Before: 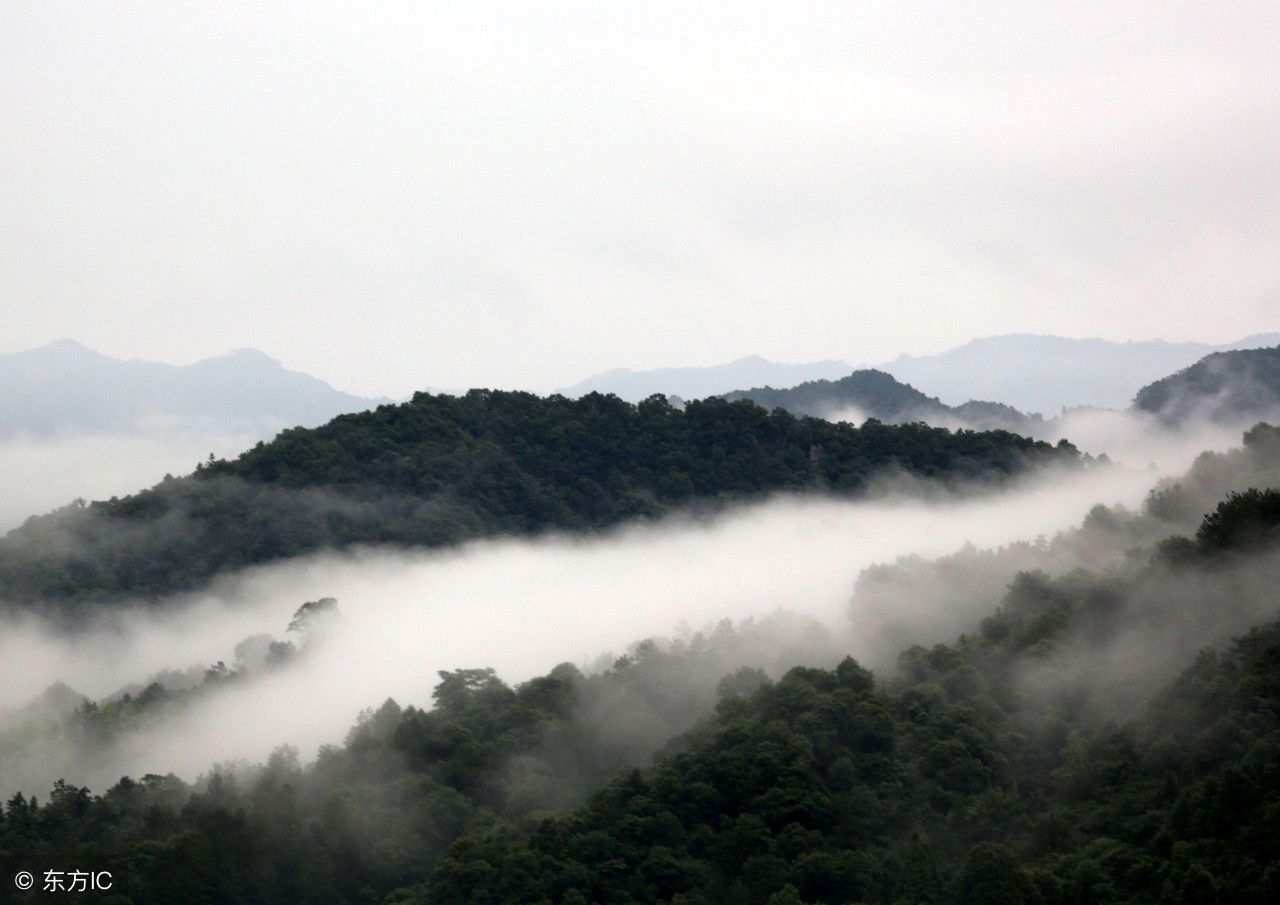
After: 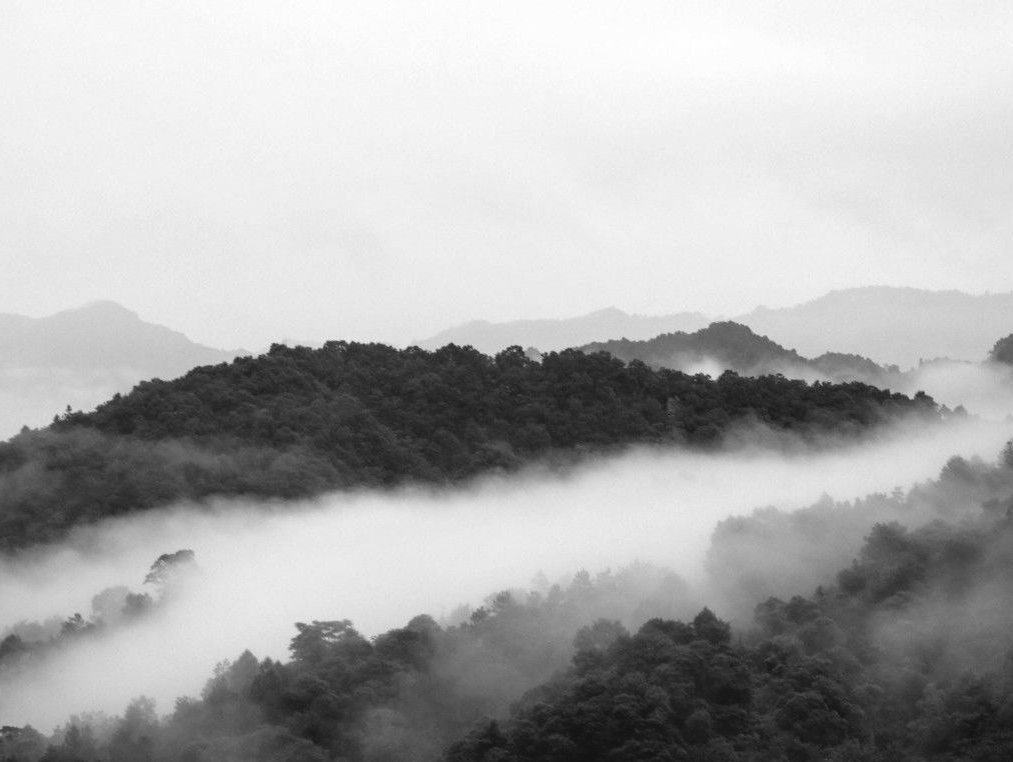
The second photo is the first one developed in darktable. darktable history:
crop: left 11.225%, top 5.381%, right 9.565%, bottom 10.314%
monochrome: on, module defaults
local contrast: detail 110%
